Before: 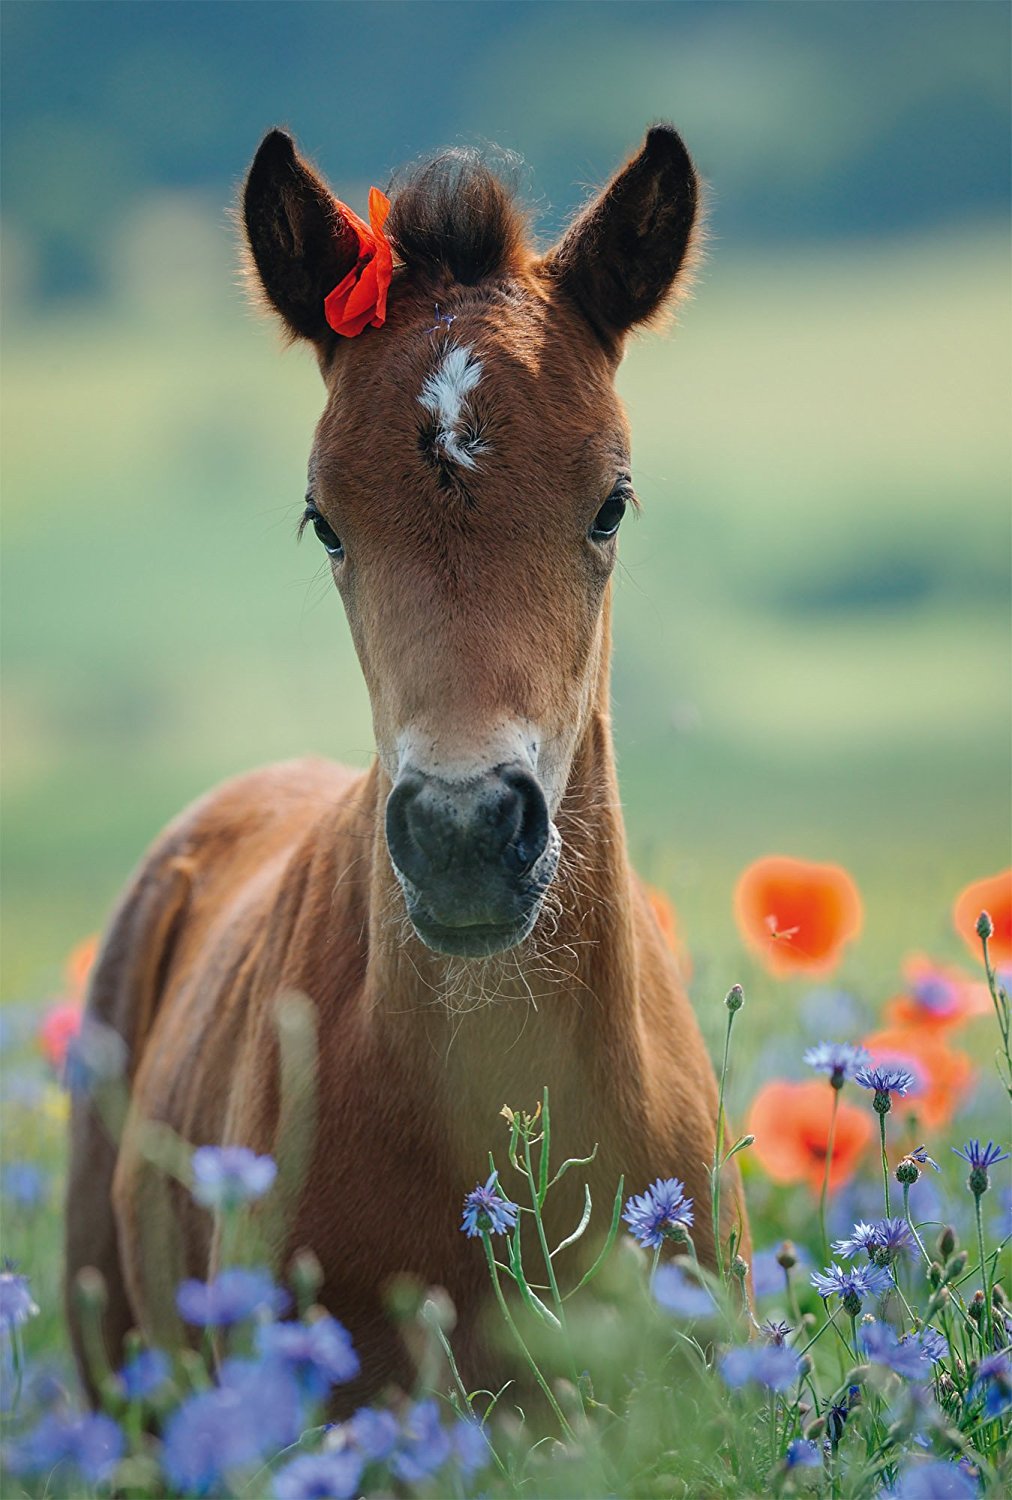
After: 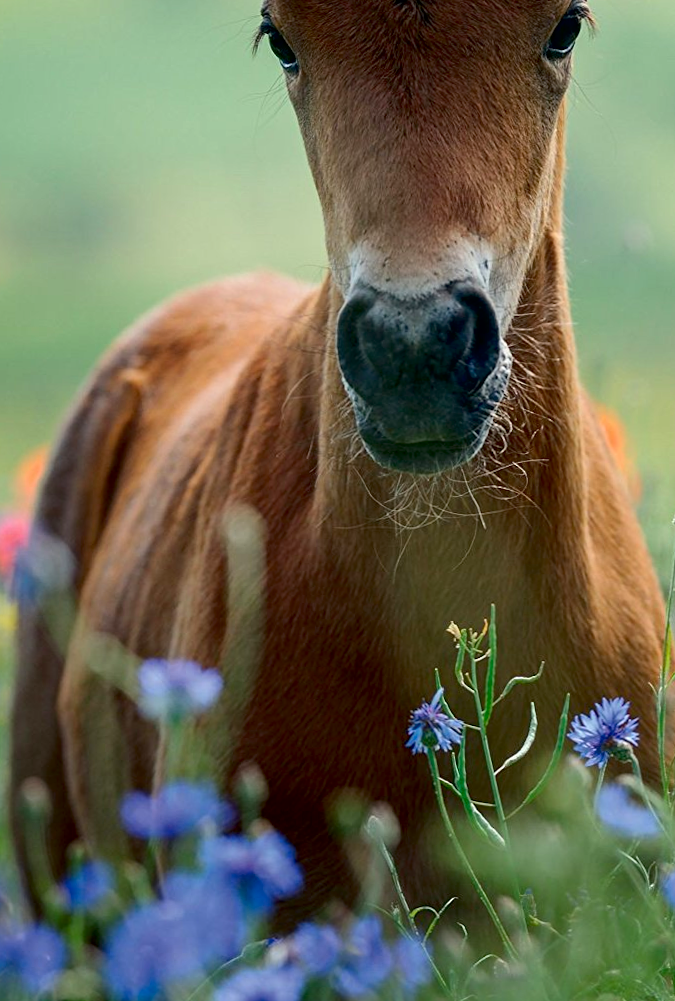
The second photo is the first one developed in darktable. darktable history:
exposure: black level correction 0.012, compensate highlight preservation false
tone equalizer: on, module defaults
crop and rotate: angle -0.82°, left 3.85%, top 31.828%, right 27.992%
contrast brightness saturation: contrast 0.13, brightness -0.05, saturation 0.16
